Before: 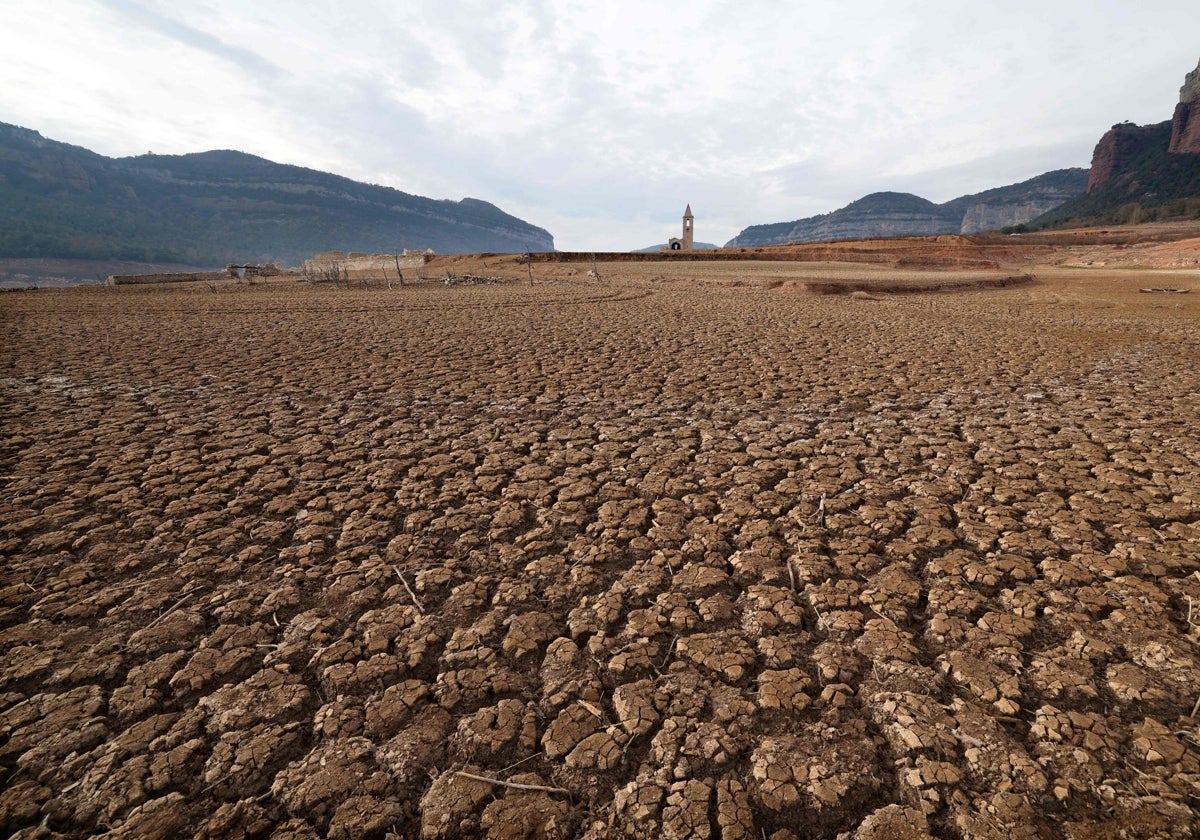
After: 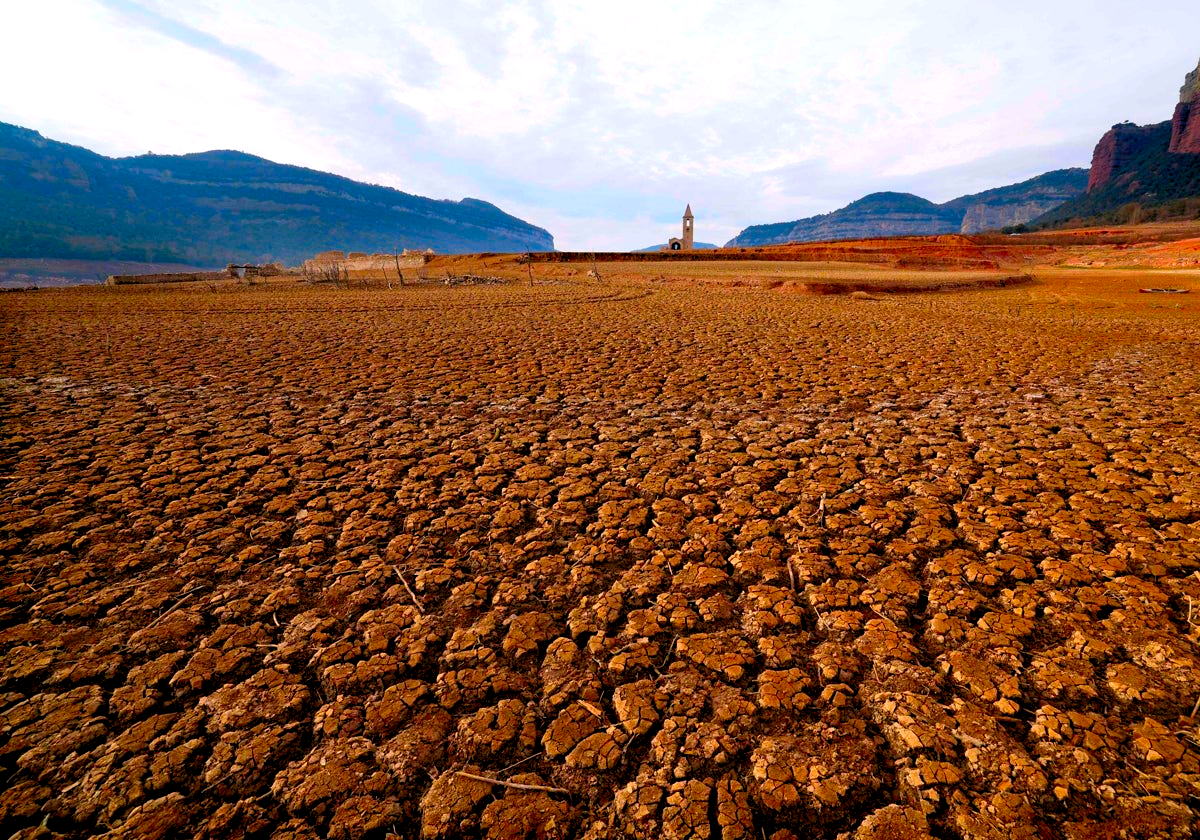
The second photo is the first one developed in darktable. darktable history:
color correction: highlights a* 1.71, highlights b* -1.72, saturation 2.5
levels: levels [0.031, 0.5, 0.969]
exposure: black level correction 0.01, exposure 0.008 EV, compensate highlight preservation false
